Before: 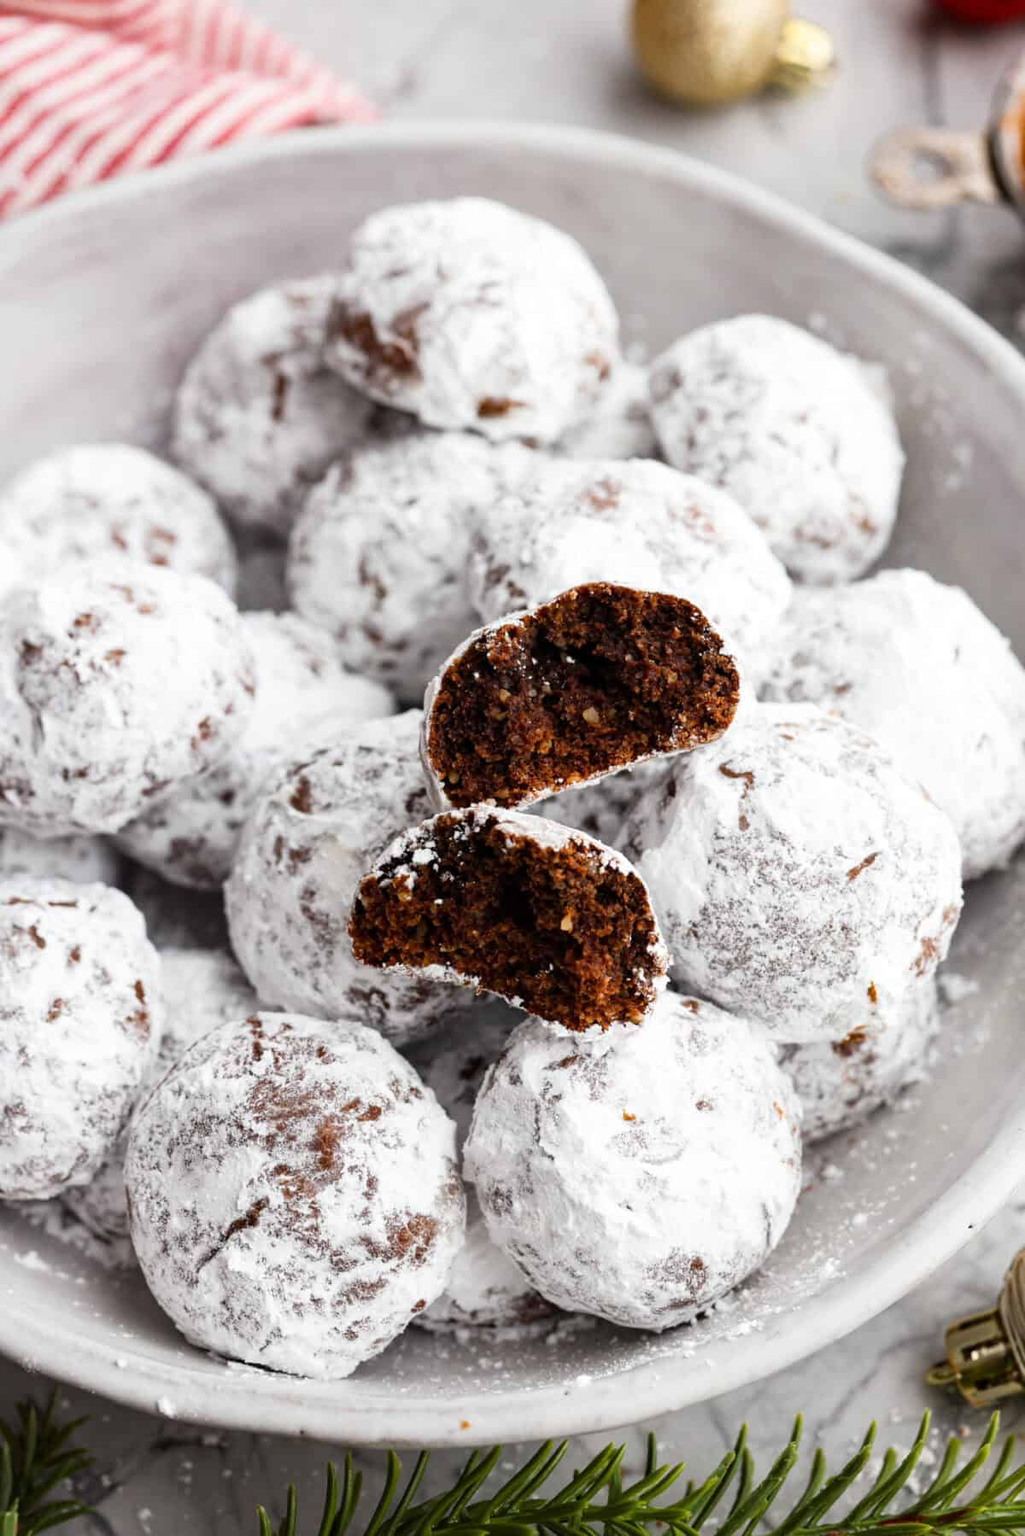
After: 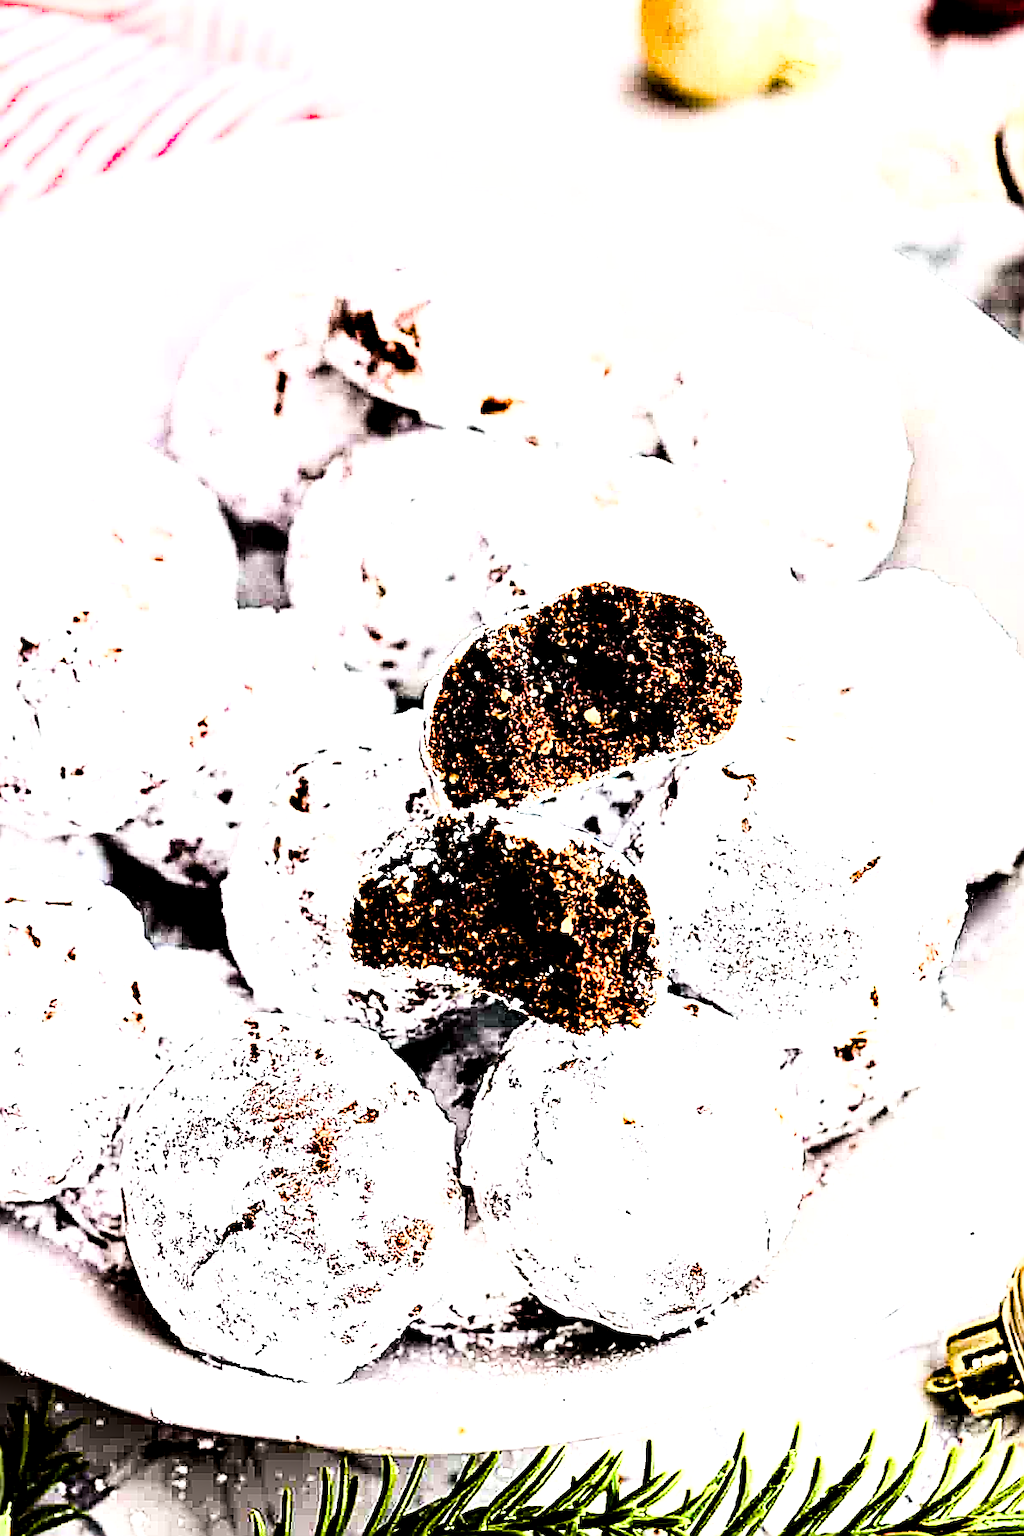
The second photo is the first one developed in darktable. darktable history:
local contrast: highlights 107%, shadows 99%, detail 119%, midtone range 0.2
sharpen: amount 1.878
base curve: curves: ch0 [(0, 0) (0.007, 0.004) (0.027, 0.03) (0.046, 0.07) (0.207, 0.54) (0.442, 0.872) (0.673, 0.972) (1, 1)]
crop and rotate: angle -0.308°
tone equalizer: -8 EV -0.728 EV, -7 EV -0.694 EV, -6 EV -0.561 EV, -5 EV -0.405 EV, -3 EV 0.39 EV, -2 EV 0.6 EV, -1 EV 0.682 EV, +0 EV 0.744 EV, edges refinement/feathering 500, mask exposure compensation -1.57 EV, preserve details no
exposure: black level correction 0, exposure 1.199 EV, compensate exposure bias true, compensate highlight preservation false
color balance rgb: global offset › luminance -0.508%, perceptual saturation grading › global saturation 0.951%, perceptual saturation grading › highlights -29.283%, perceptual saturation grading › mid-tones 29.415%, perceptual saturation grading › shadows 58.936%
contrast equalizer: y [[0.6 ×6], [0.55 ×6], [0 ×6], [0 ×6], [0 ×6]]
